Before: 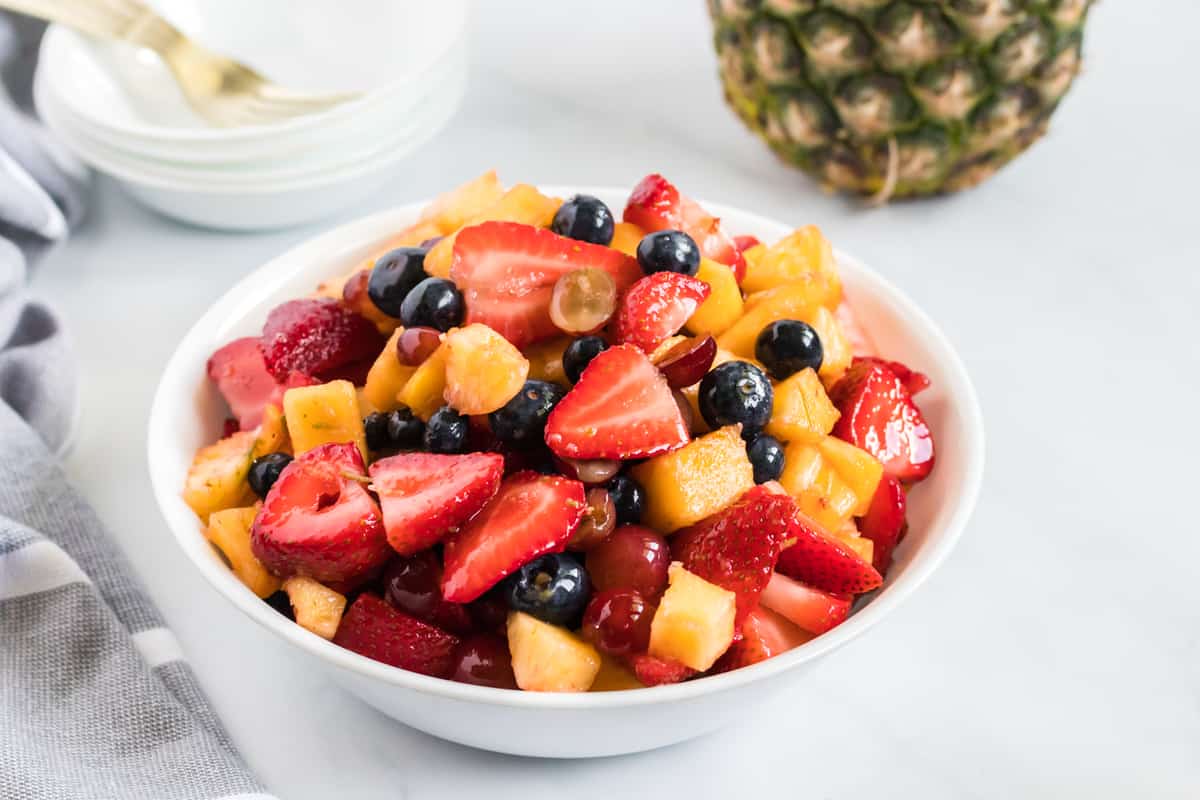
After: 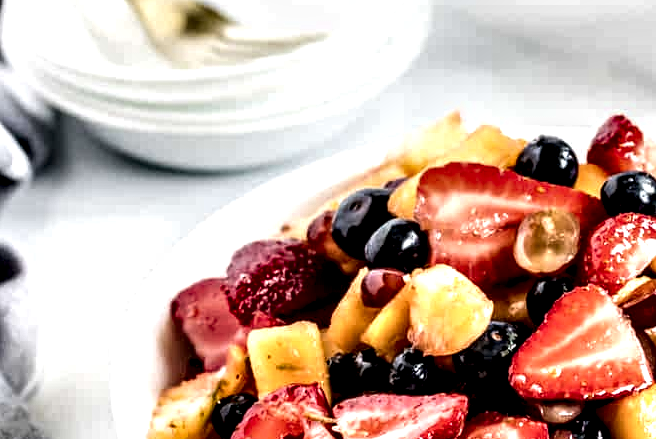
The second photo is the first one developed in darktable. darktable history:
local contrast: highlights 115%, shadows 42%, detail 293%
crop and rotate: left 3.047%, top 7.509%, right 42.236%, bottom 37.598%
